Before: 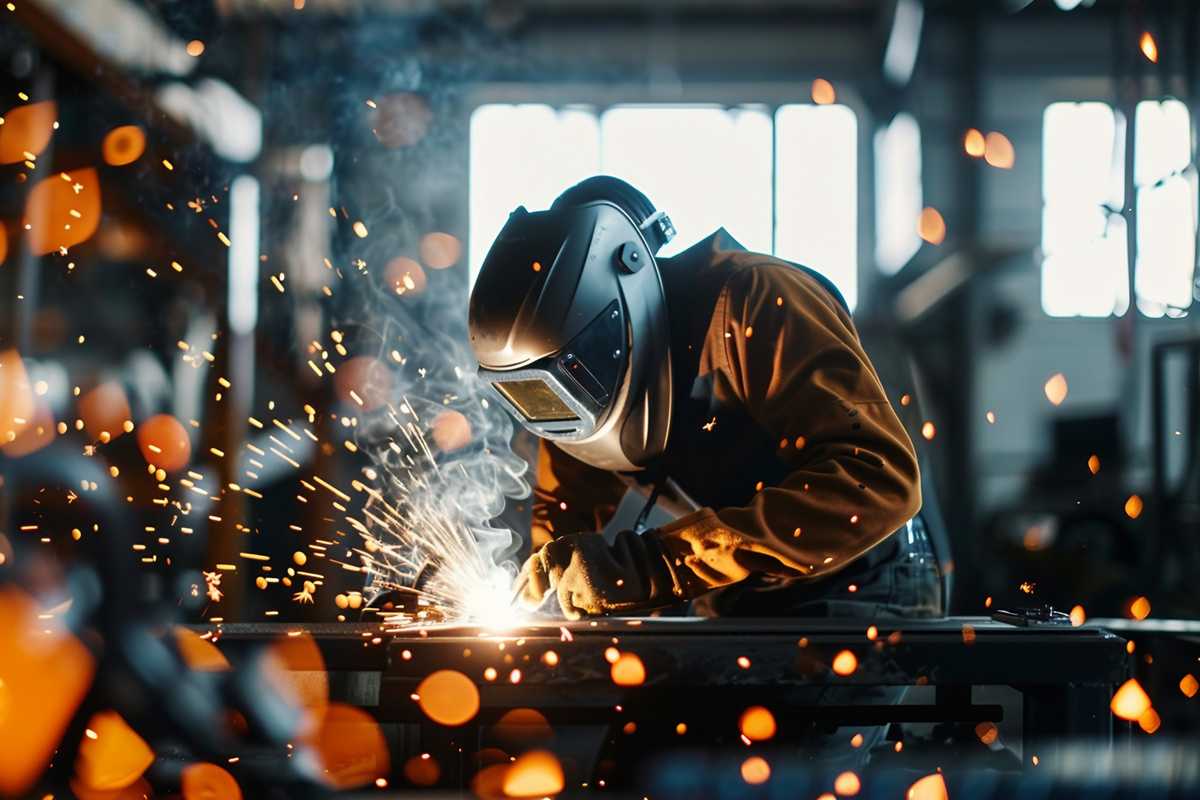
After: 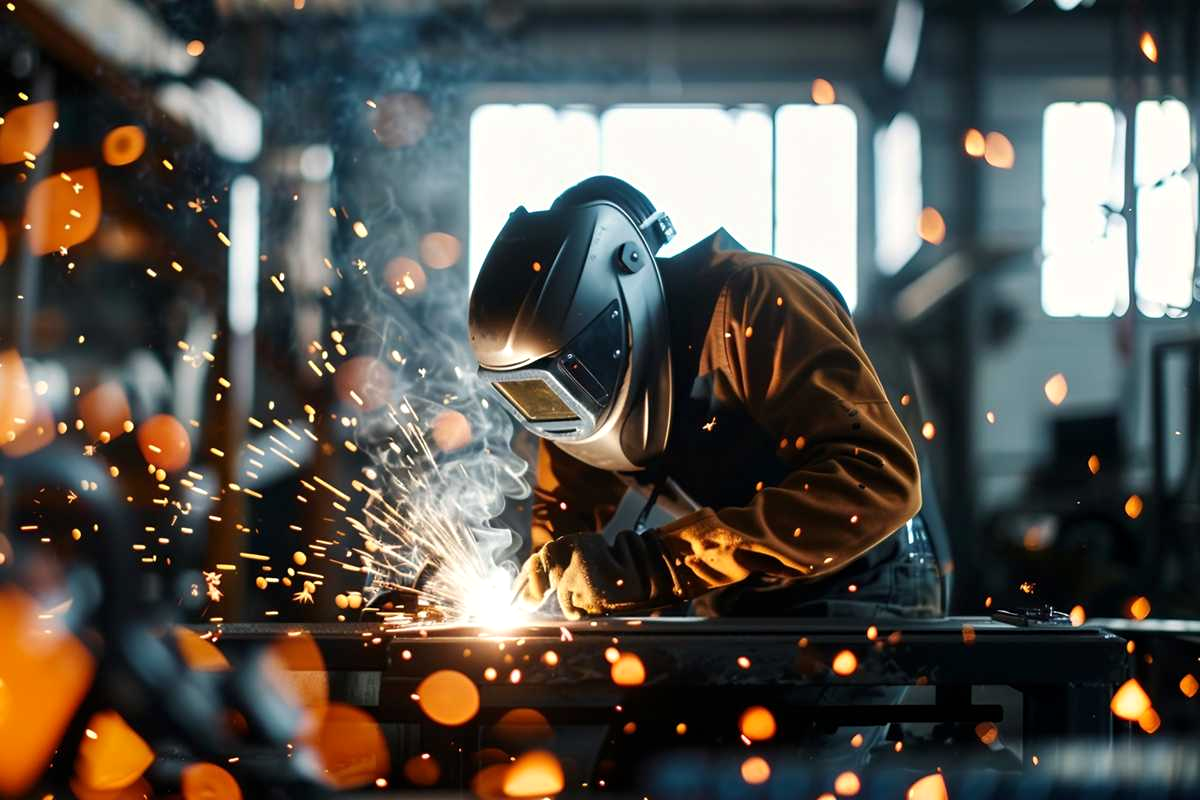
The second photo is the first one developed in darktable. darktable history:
exposure: black level correction 0.001, exposure 0.14 EV, compensate highlight preservation false
levels: mode automatic, gray 50.8%
